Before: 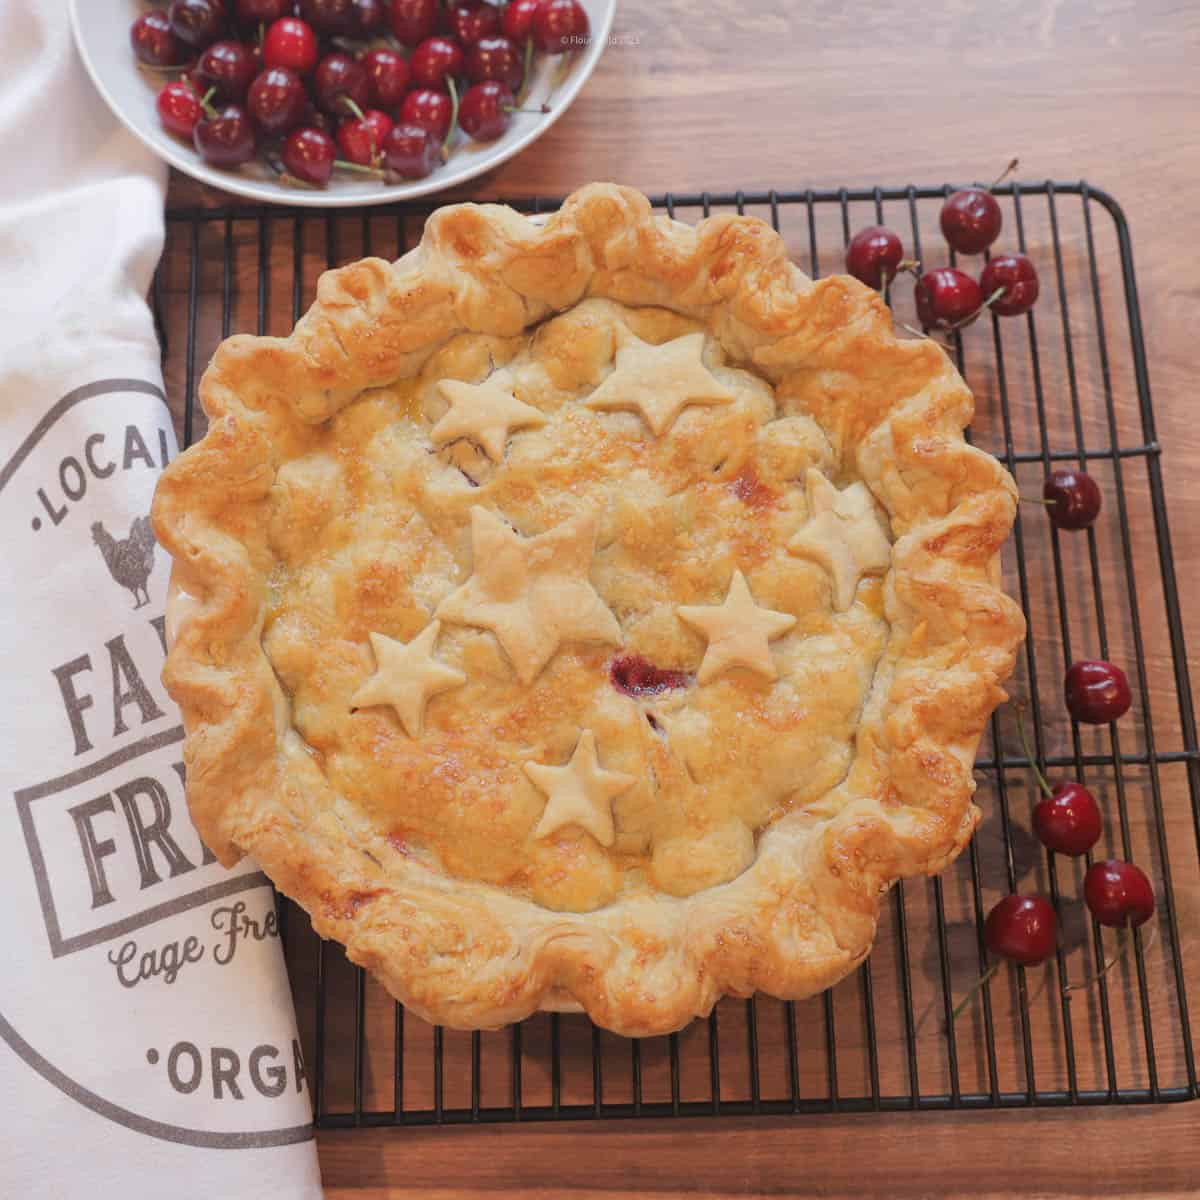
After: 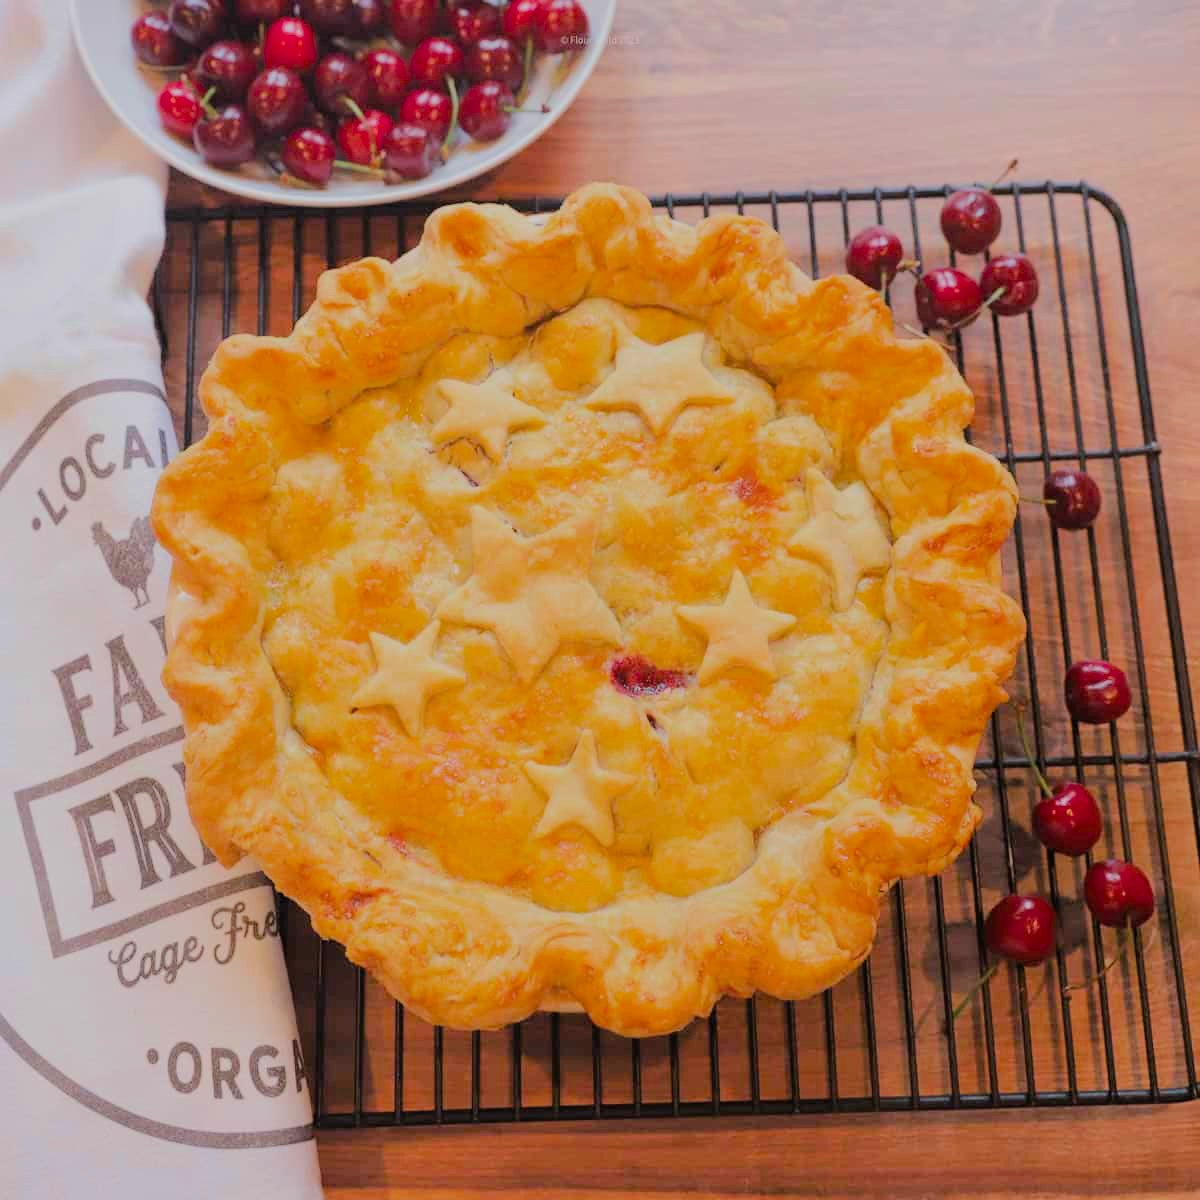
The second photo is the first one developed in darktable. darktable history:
filmic rgb: black relative exposure -7.65 EV, white relative exposure 4.56 EV, hardness 3.61, color science v6 (2022)
color balance rgb: perceptual saturation grading › global saturation 25%, perceptual brilliance grading › mid-tones 10%, perceptual brilliance grading › shadows 15%, global vibrance 20%
